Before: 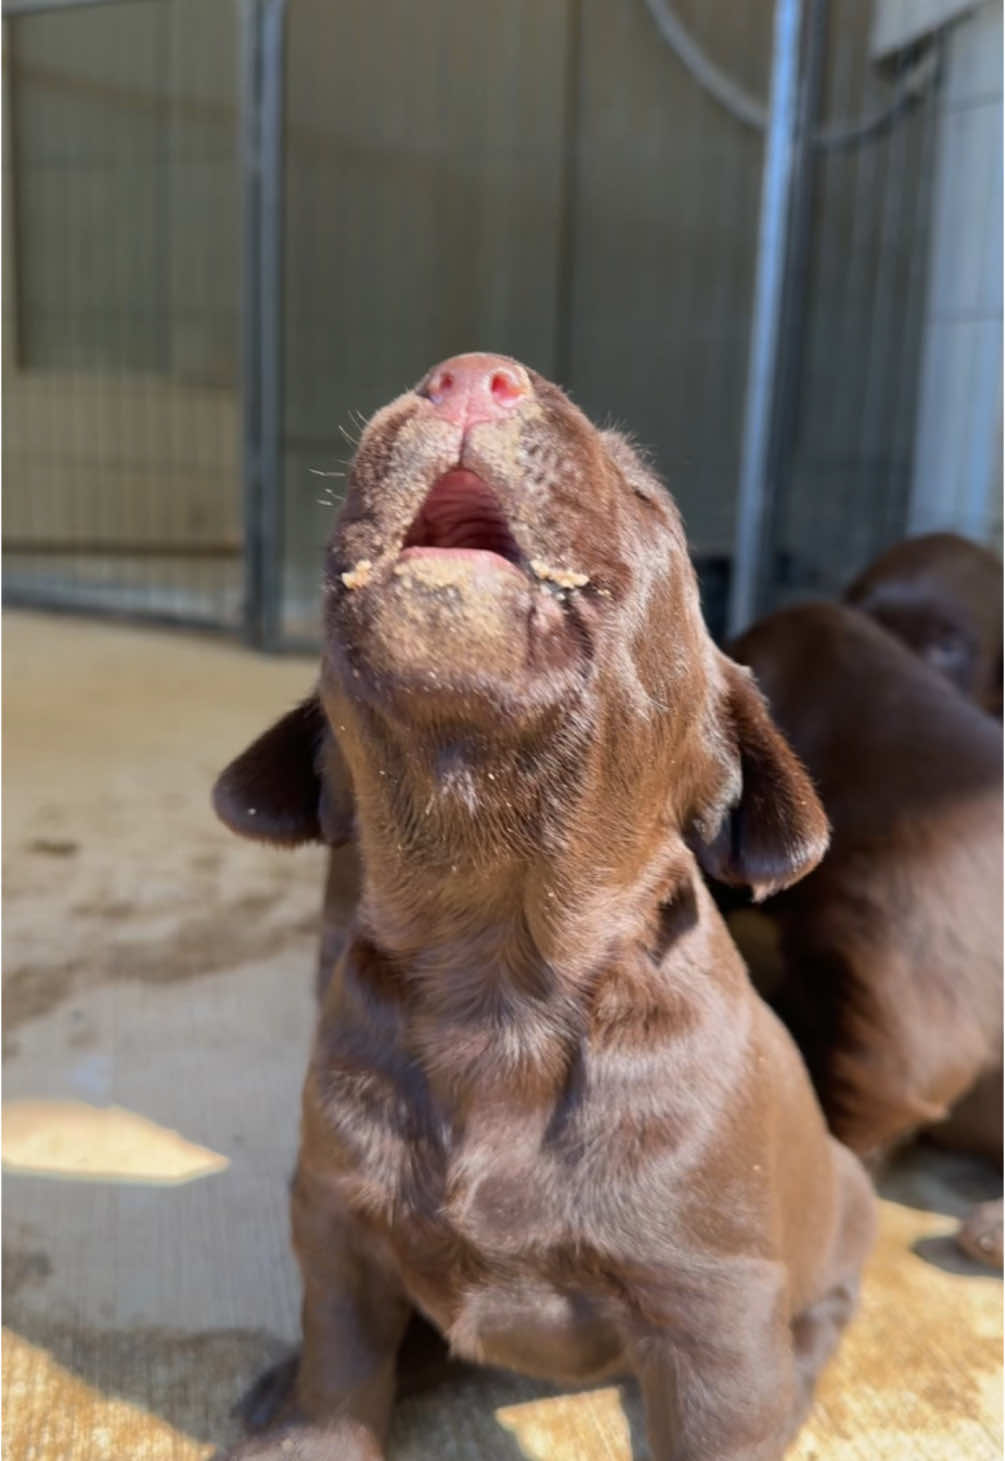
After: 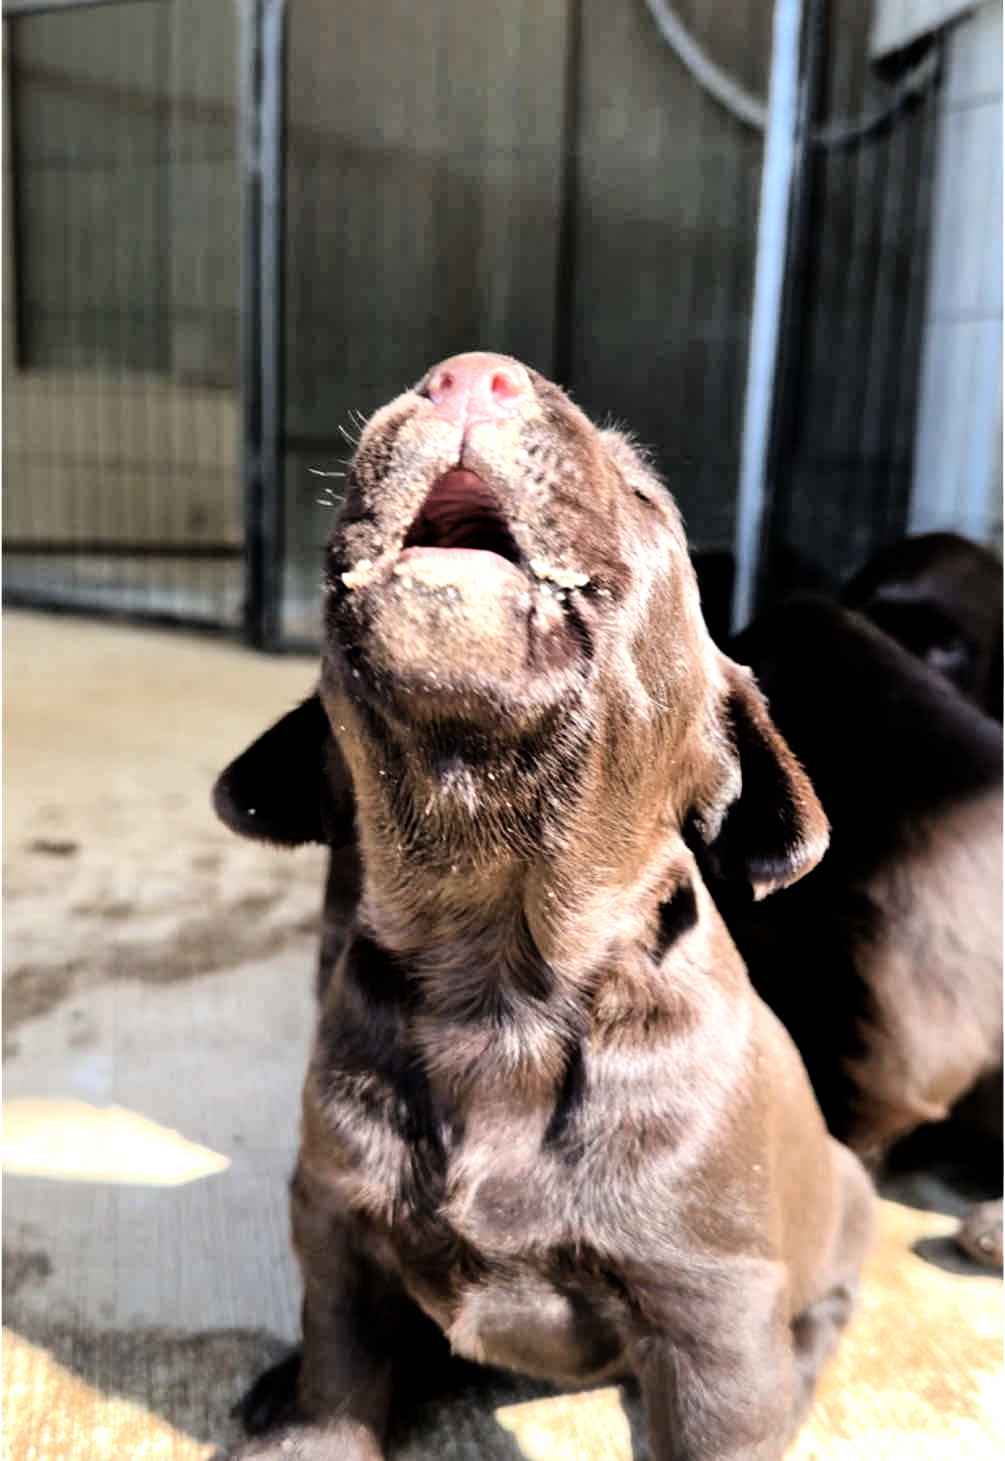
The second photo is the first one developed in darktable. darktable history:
filmic rgb: black relative exposure -3.76 EV, white relative exposure 2.39 EV, threshold 2.98 EV, dynamic range scaling -49.47%, hardness 3.41, latitude 30.49%, contrast 1.81, enable highlight reconstruction true
shadows and highlights: radius 113.15, shadows 51.35, white point adjustment 8.98, highlights -2.86, soften with gaussian
